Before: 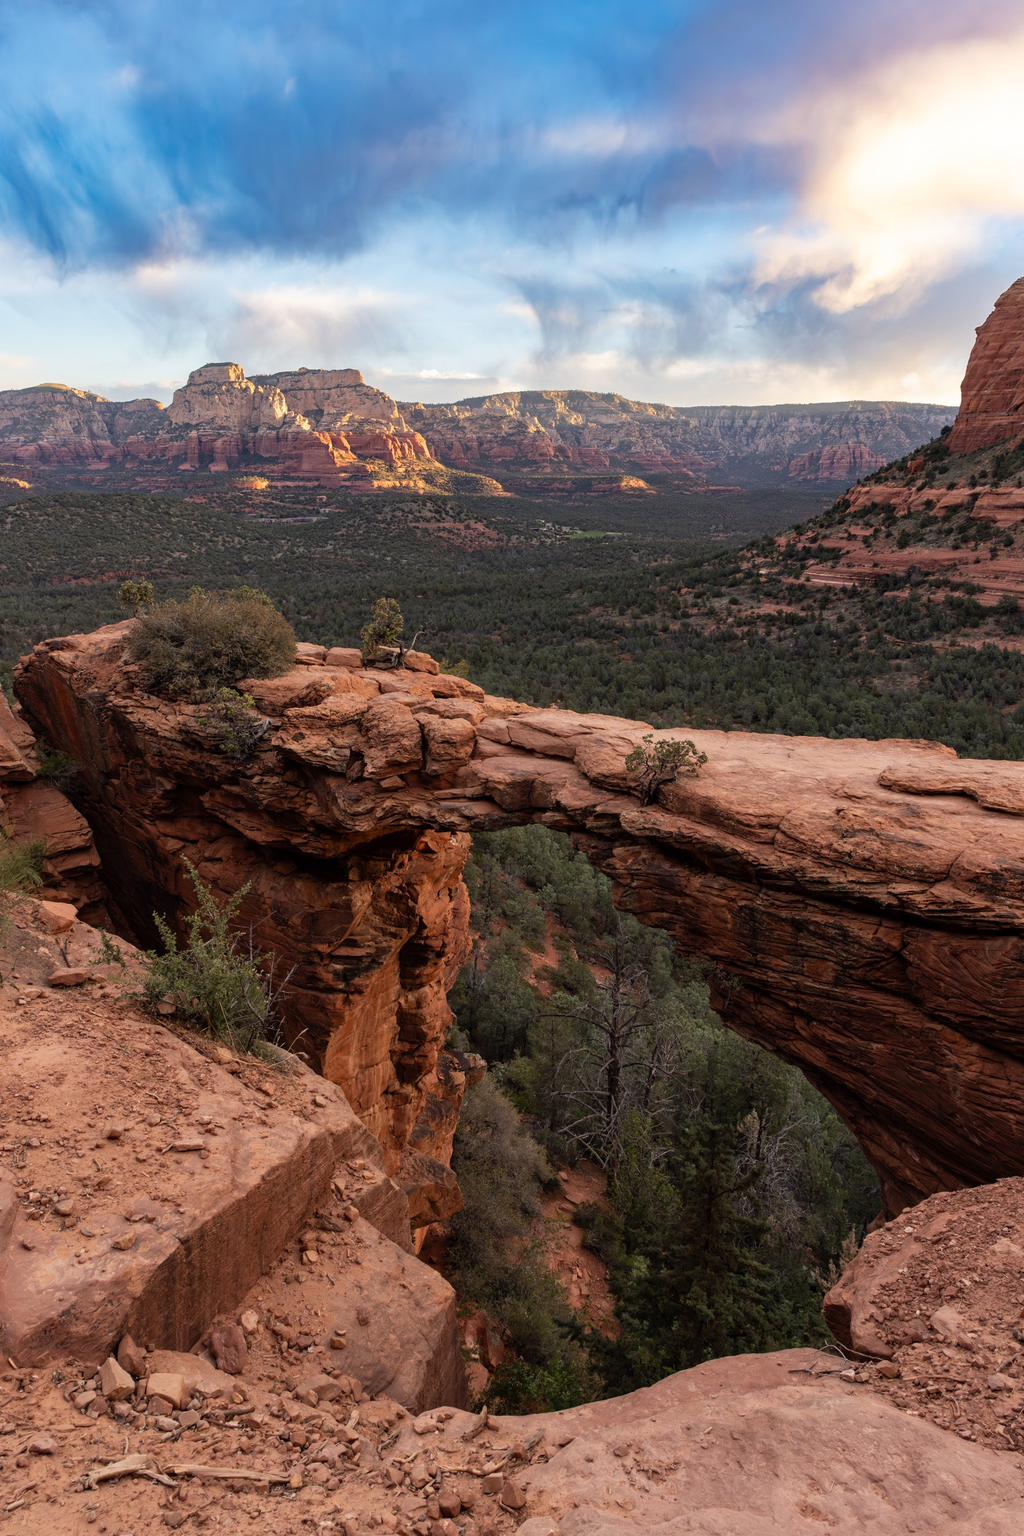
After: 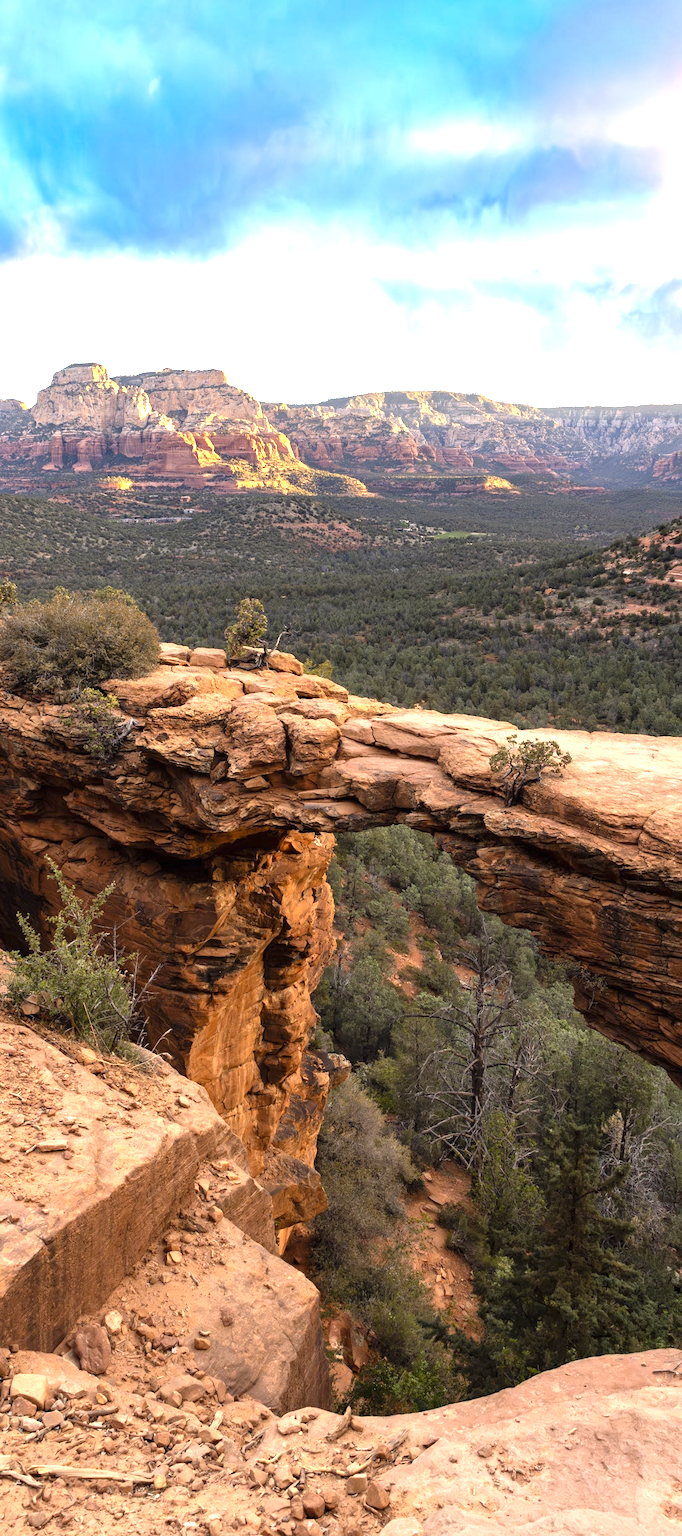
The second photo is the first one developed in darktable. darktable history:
crop and rotate: left 13.409%, right 19.924%
color contrast: green-magenta contrast 0.8, blue-yellow contrast 1.1, unbound 0
exposure: black level correction 0, exposure 1.3 EV, compensate exposure bias true, compensate highlight preservation false
